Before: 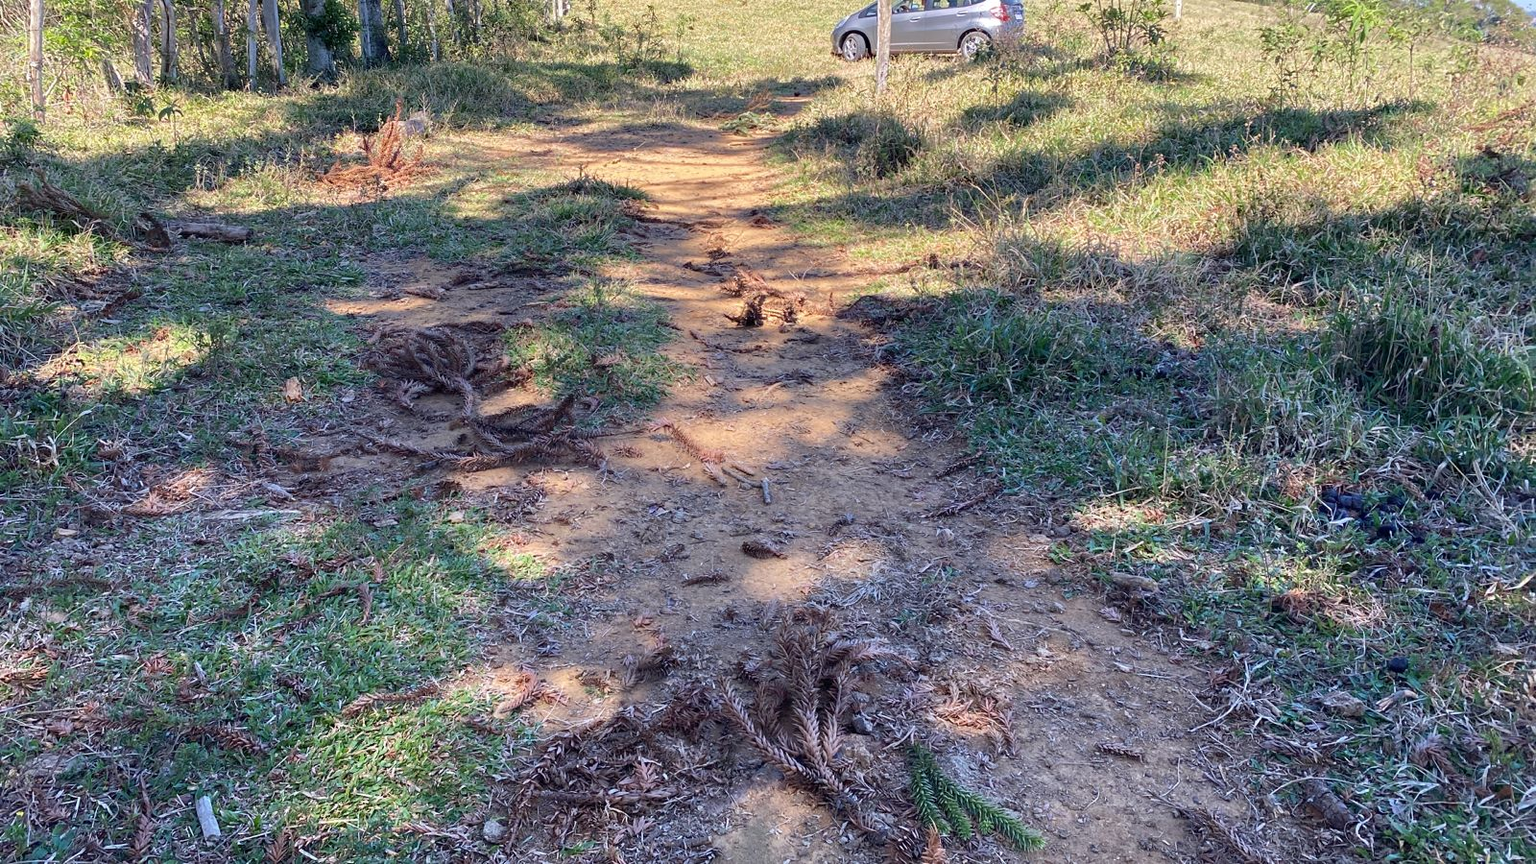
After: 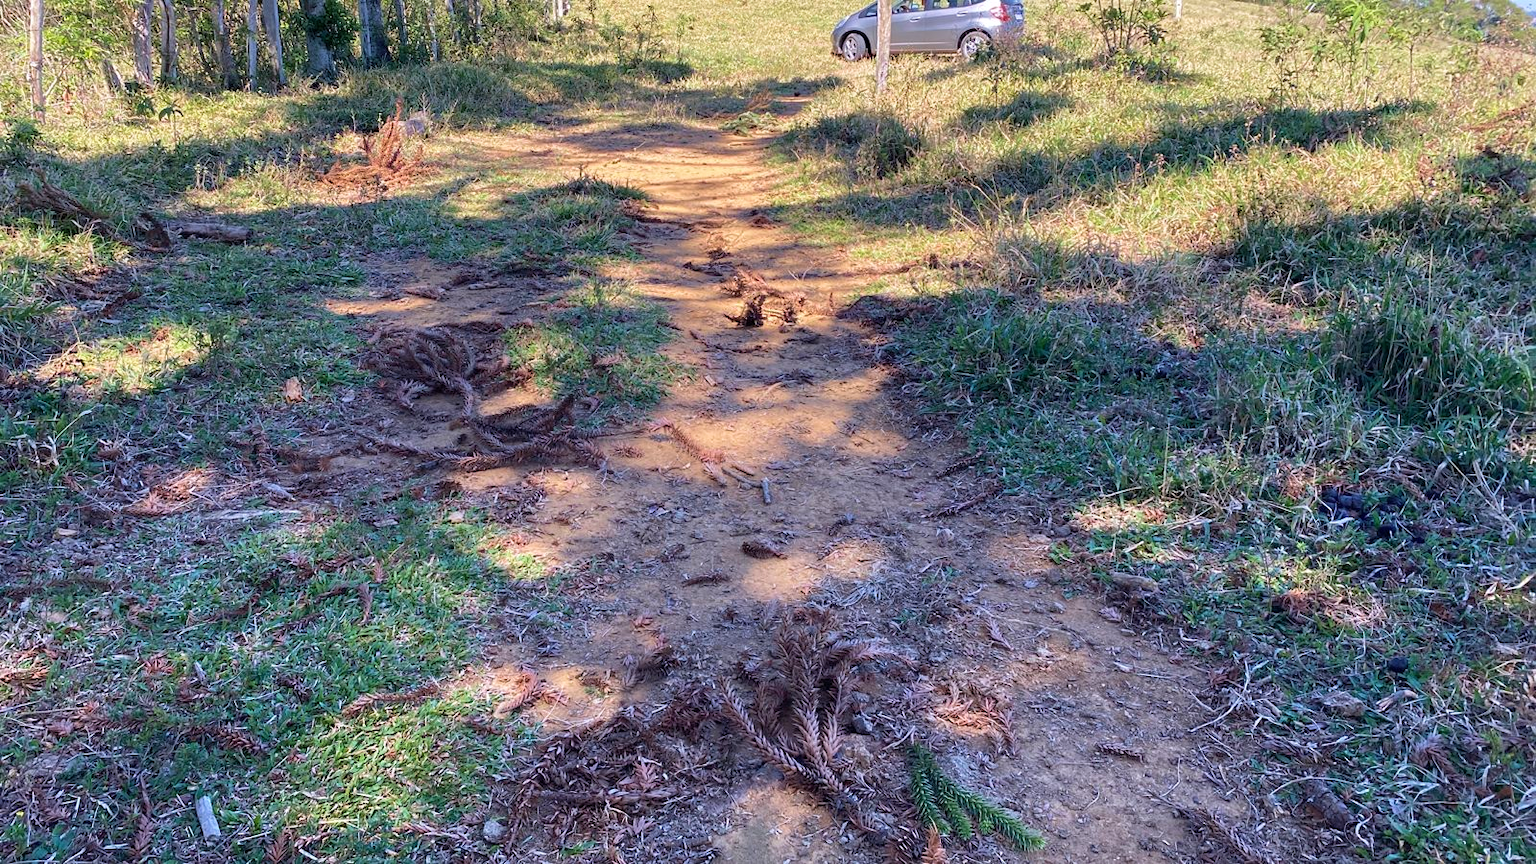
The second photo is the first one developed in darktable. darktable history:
white balance: red 1.004, blue 1.024
velvia: on, module defaults
